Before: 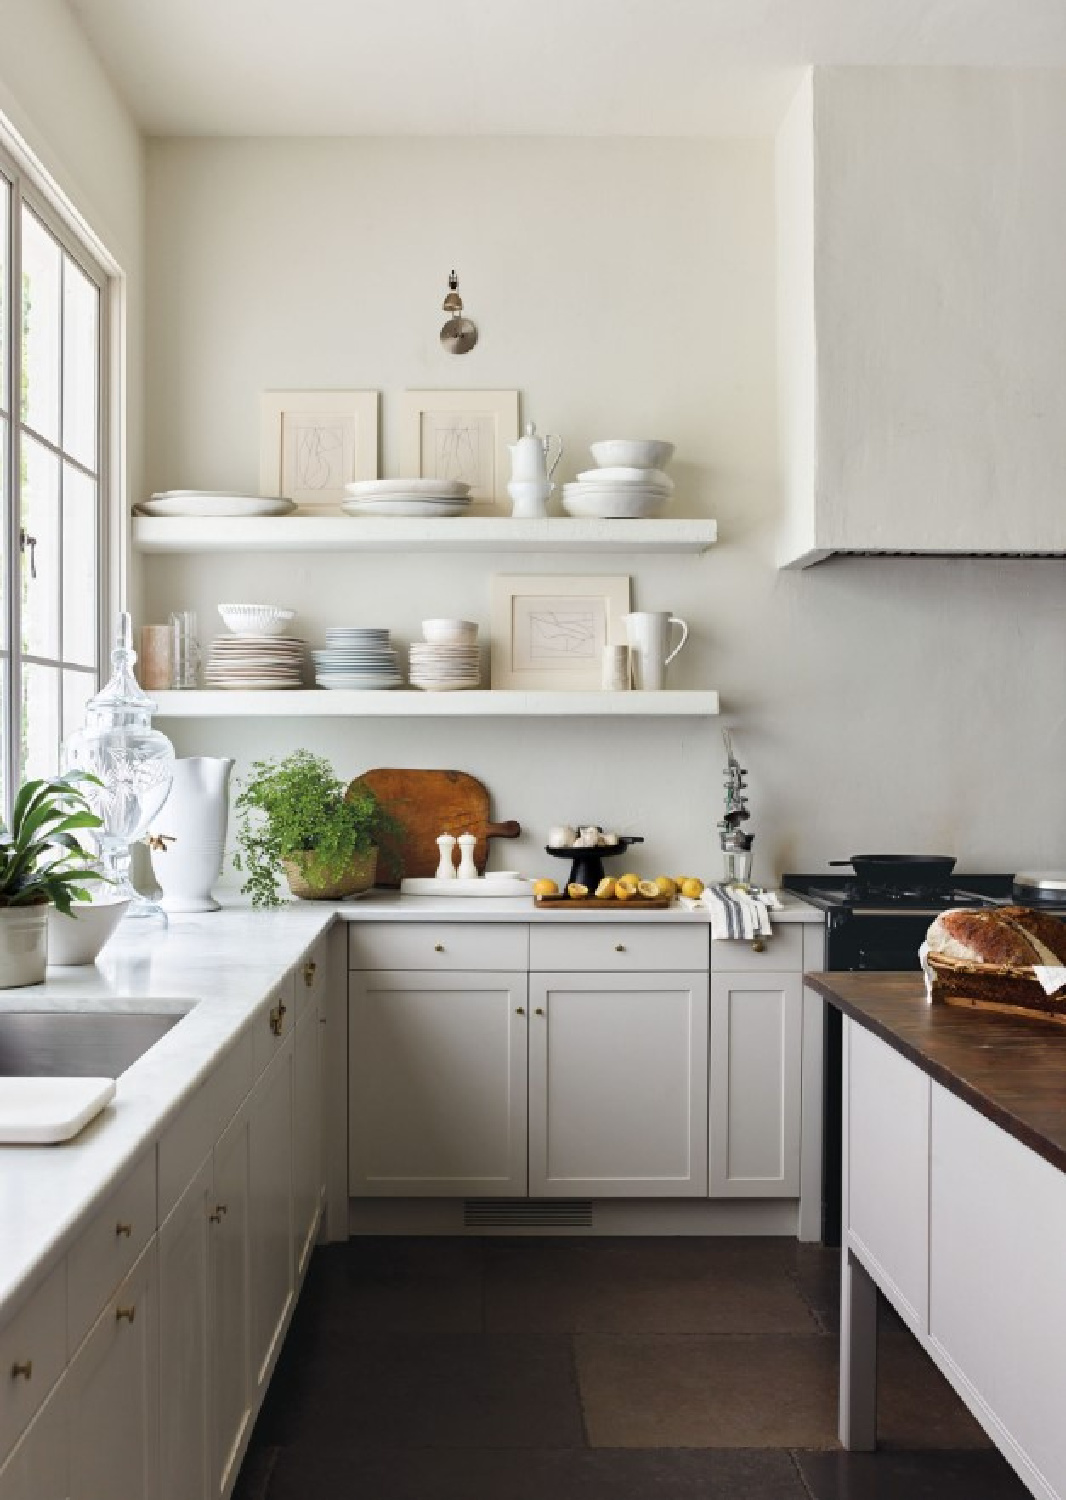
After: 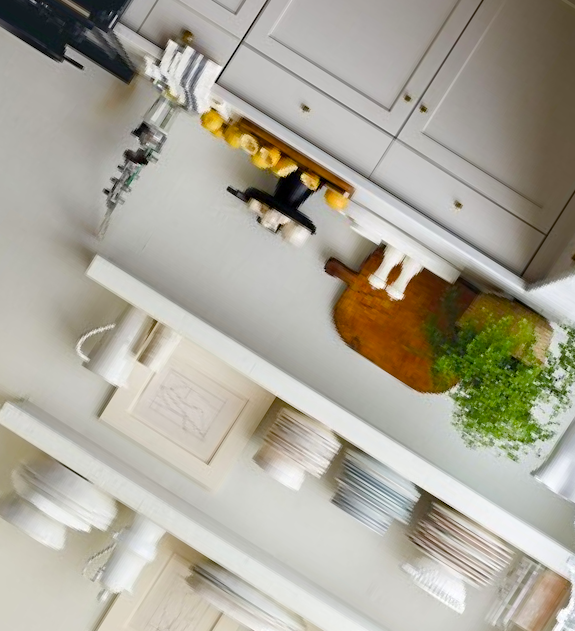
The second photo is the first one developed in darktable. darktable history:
crop and rotate: angle 147.72°, left 9.182%, top 15.655%, right 4.569%, bottom 17.069%
color balance rgb: linear chroma grading › global chroma 8.496%, perceptual saturation grading › global saturation 20%, perceptual saturation grading › highlights -25.508%, perceptual saturation grading › shadows 49.985%
